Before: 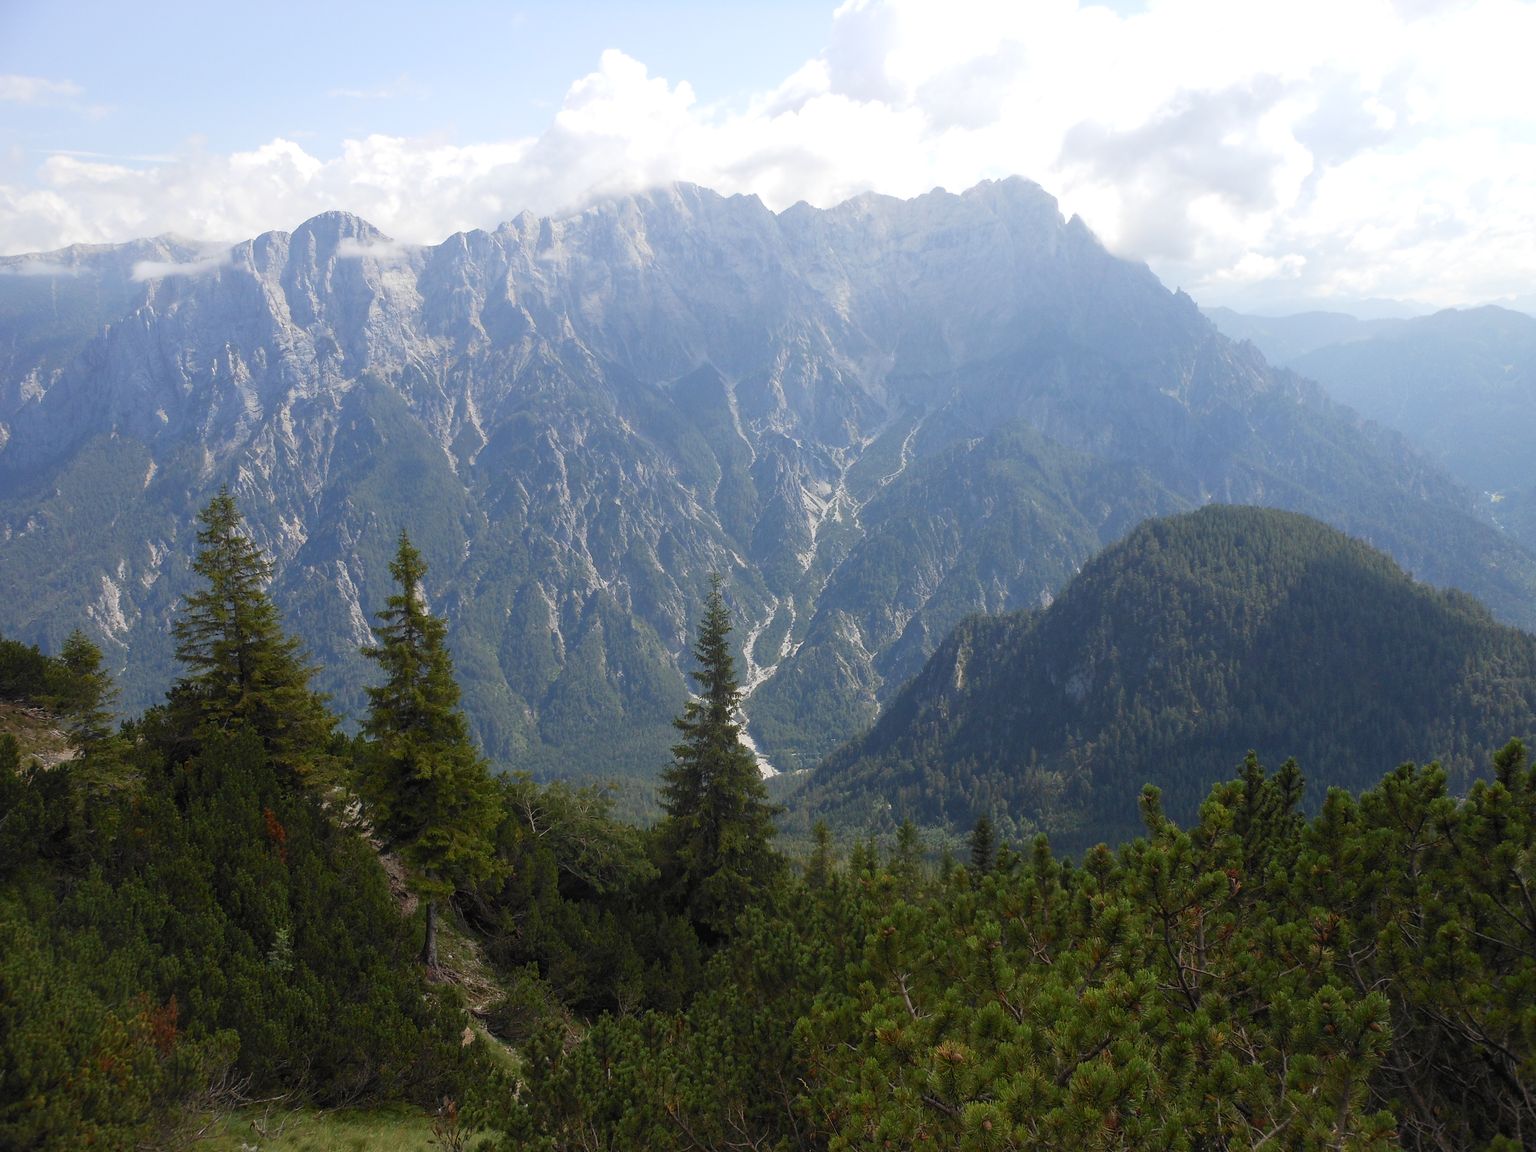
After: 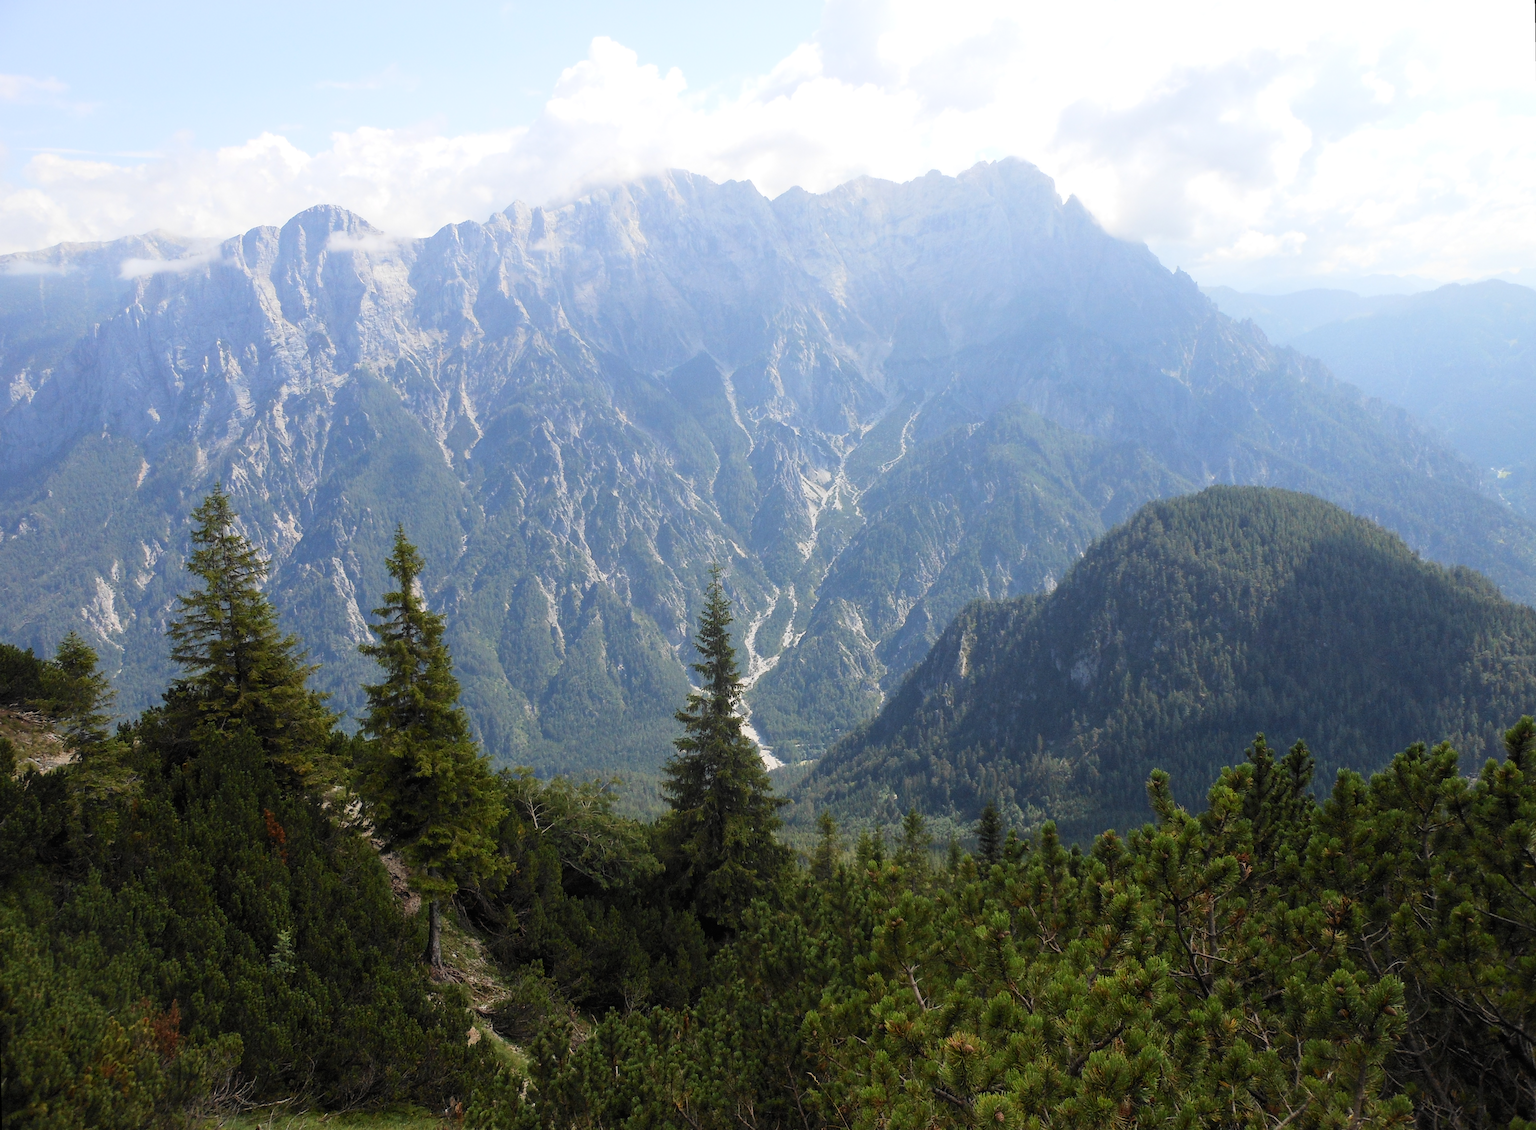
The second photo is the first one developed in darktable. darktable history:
tone curve: curves: ch0 [(0, 0) (0.004, 0.001) (0.133, 0.112) (0.325, 0.362) (0.832, 0.893) (1, 1)], color space Lab, linked channels, preserve colors none
rotate and perspective: rotation -1°, crop left 0.011, crop right 0.989, crop top 0.025, crop bottom 0.975
